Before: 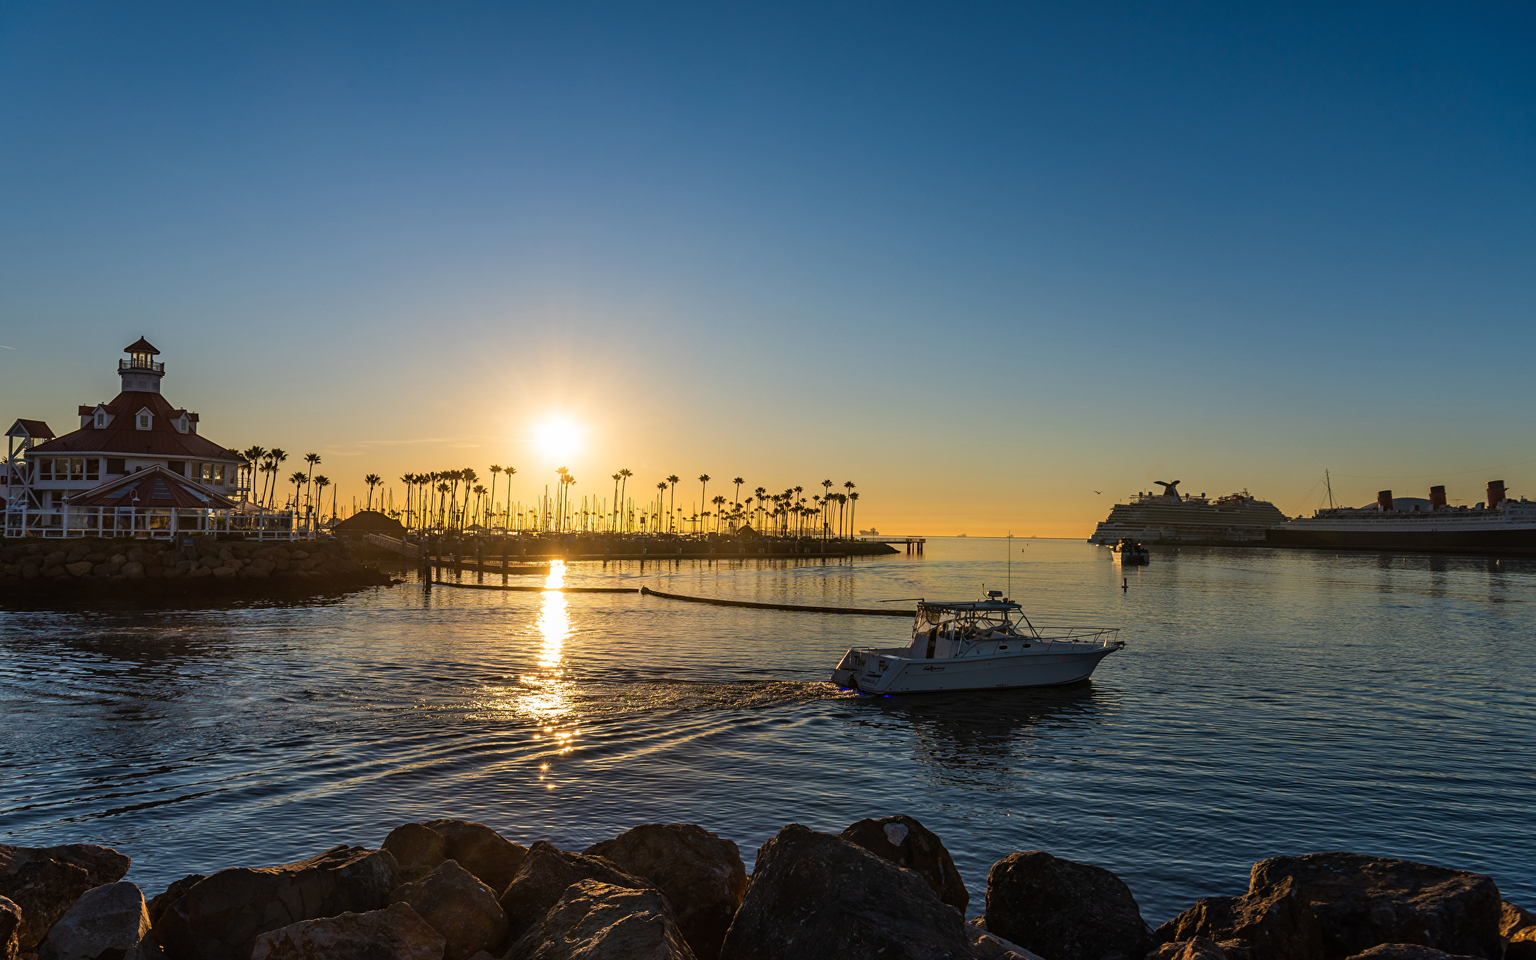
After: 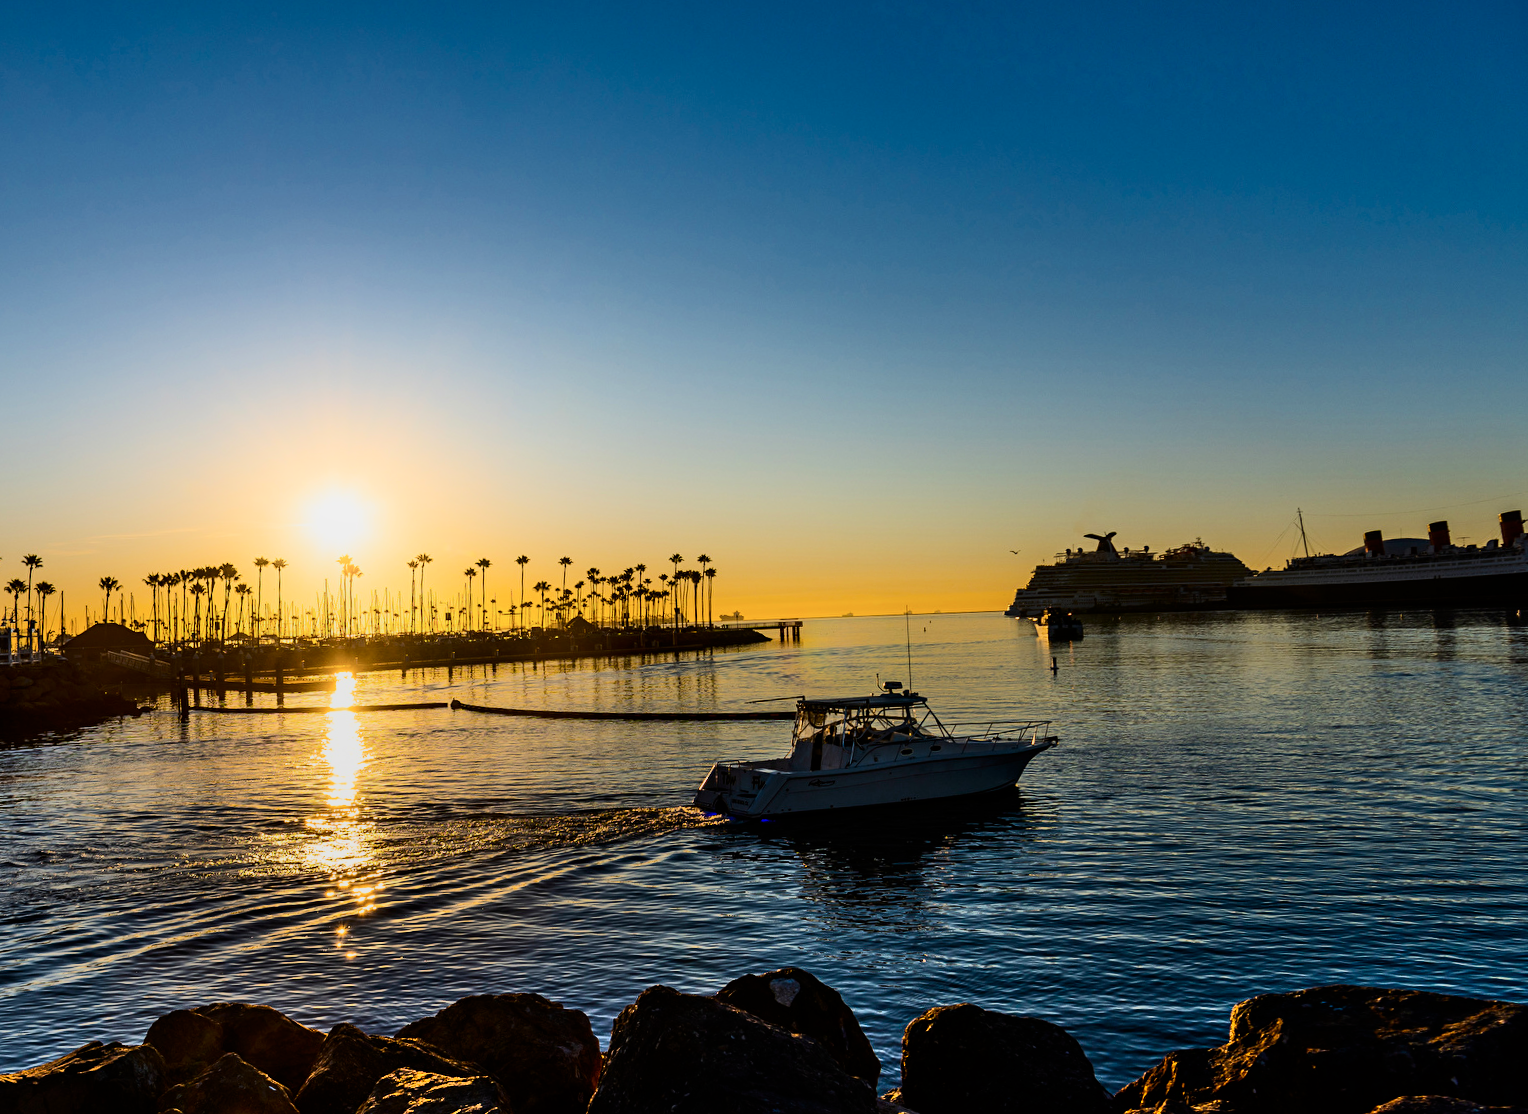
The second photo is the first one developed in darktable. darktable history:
crop: left 17.582%, bottom 0.031%
contrast brightness saturation: contrast 0.28
color balance: output saturation 120%
shadows and highlights: highlights 70.7, soften with gaussian
rotate and perspective: rotation -3°, crop left 0.031, crop right 0.968, crop top 0.07, crop bottom 0.93
filmic rgb: black relative exposure -7.15 EV, white relative exposure 5.36 EV, hardness 3.02, color science v6 (2022)
